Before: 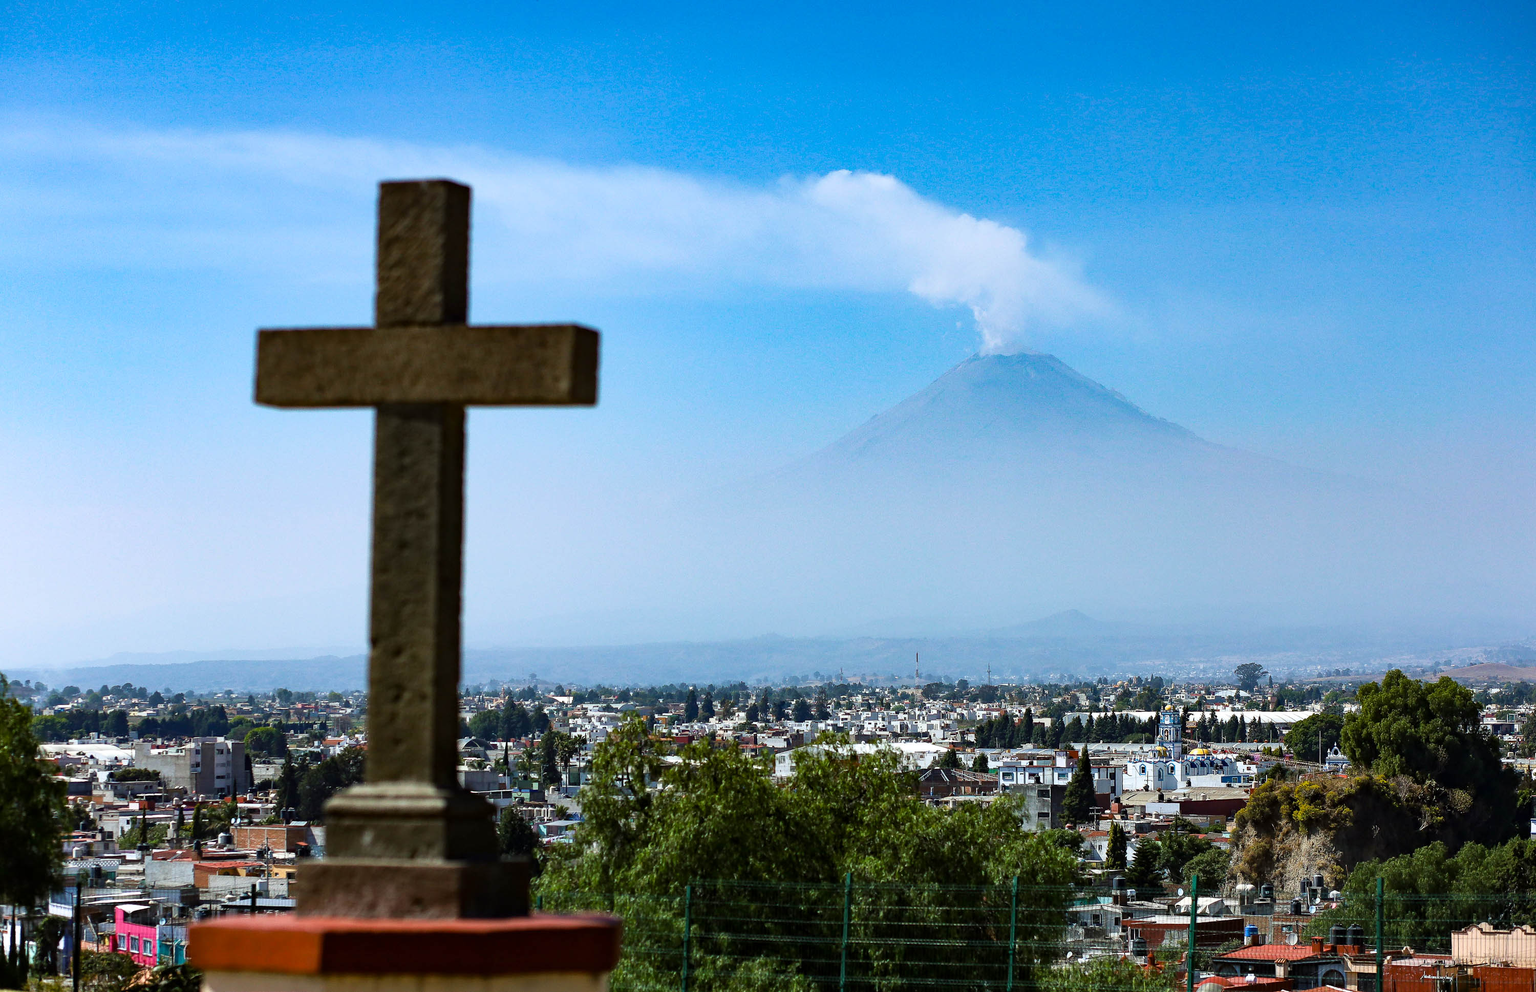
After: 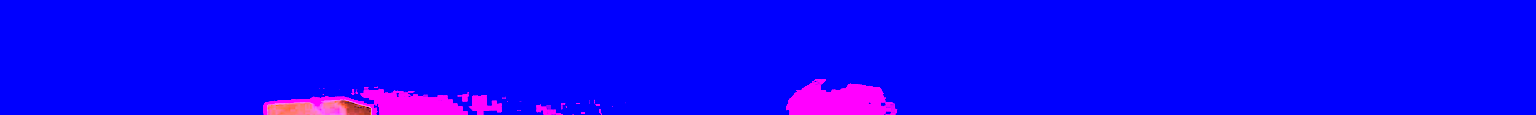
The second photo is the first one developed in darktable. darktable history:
crop and rotate: left 9.644%, top 9.491%, right 6.021%, bottom 80.509%
local contrast: highlights 100%, shadows 100%, detail 120%, midtone range 0.2
white balance: red 8, blue 8
tone curve: curves: ch0 [(0, 0.052) (0.207, 0.35) (0.392, 0.592) (0.54, 0.803) (0.725, 0.922) (0.99, 0.974)], color space Lab, independent channels, preserve colors none
rotate and perspective: rotation -1°, crop left 0.011, crop right 0.989, crop top 0.025, crop bottom 0.975
